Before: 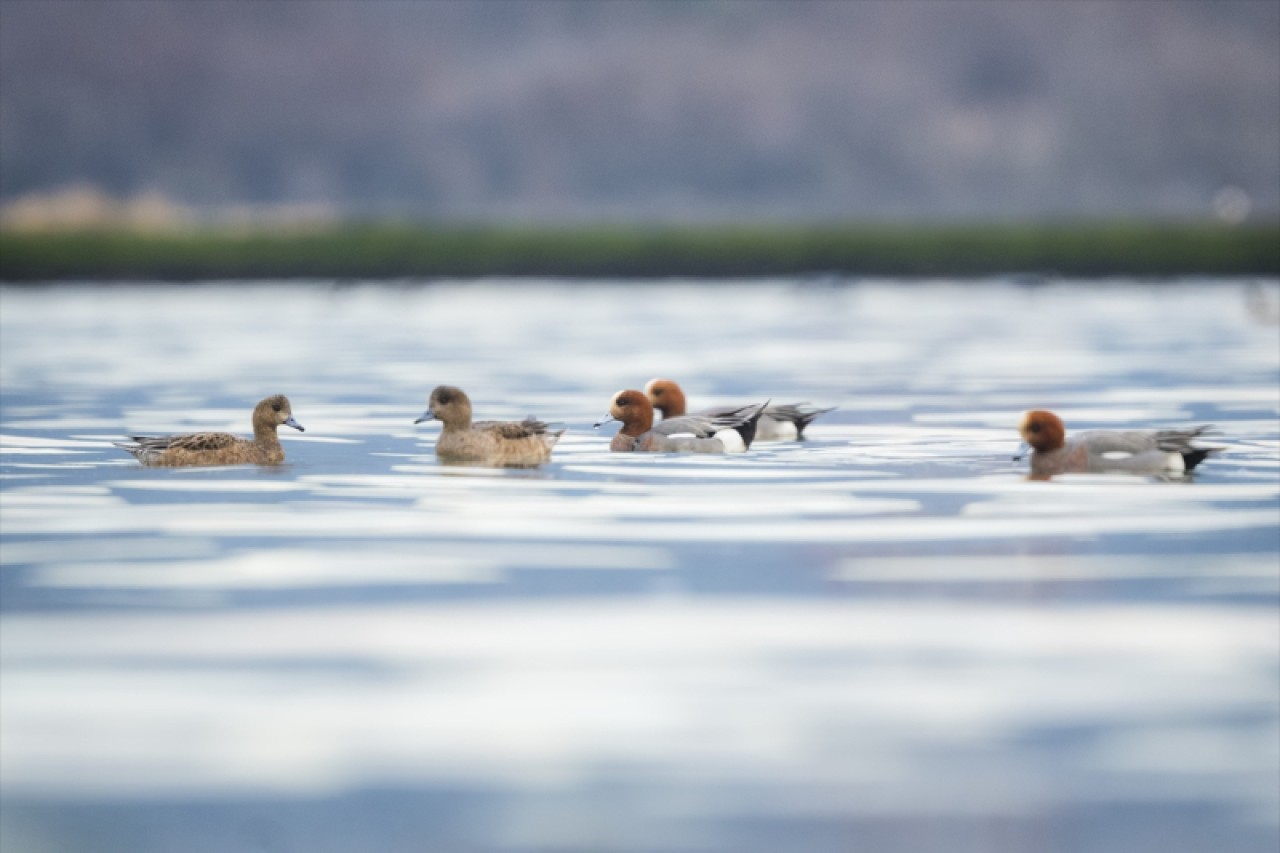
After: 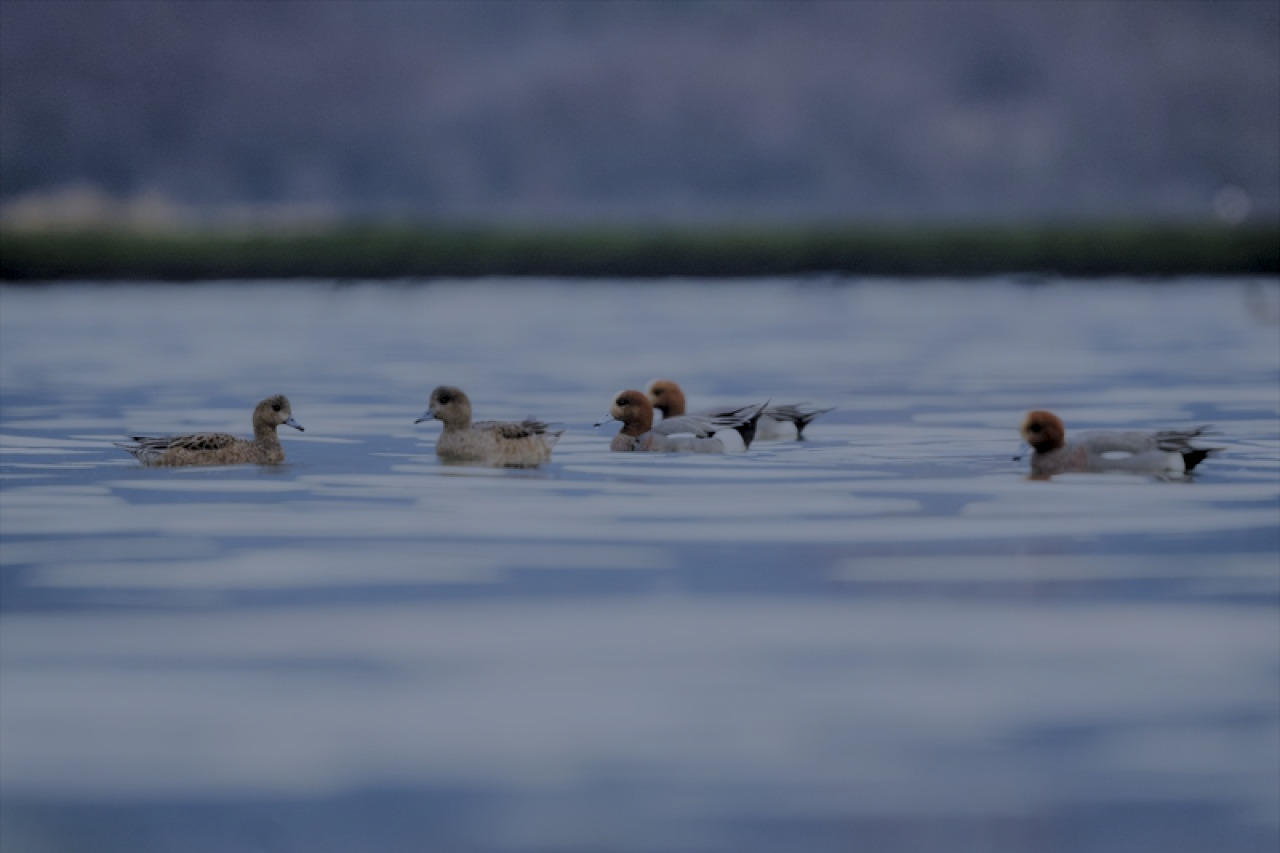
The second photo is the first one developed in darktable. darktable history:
color balance rgb: perceptual brilliance grading › global brilliance -48.39%
white balance: red 0.948, green 1.02, blue 1.176
local contrast: on, module defaults
tone curve: curves: ch0 [(0.047, 0) (0.292, 0.352) (0.657, 0.678) (1, 0.958)], color space Lab, linked channels, preserve colors none
